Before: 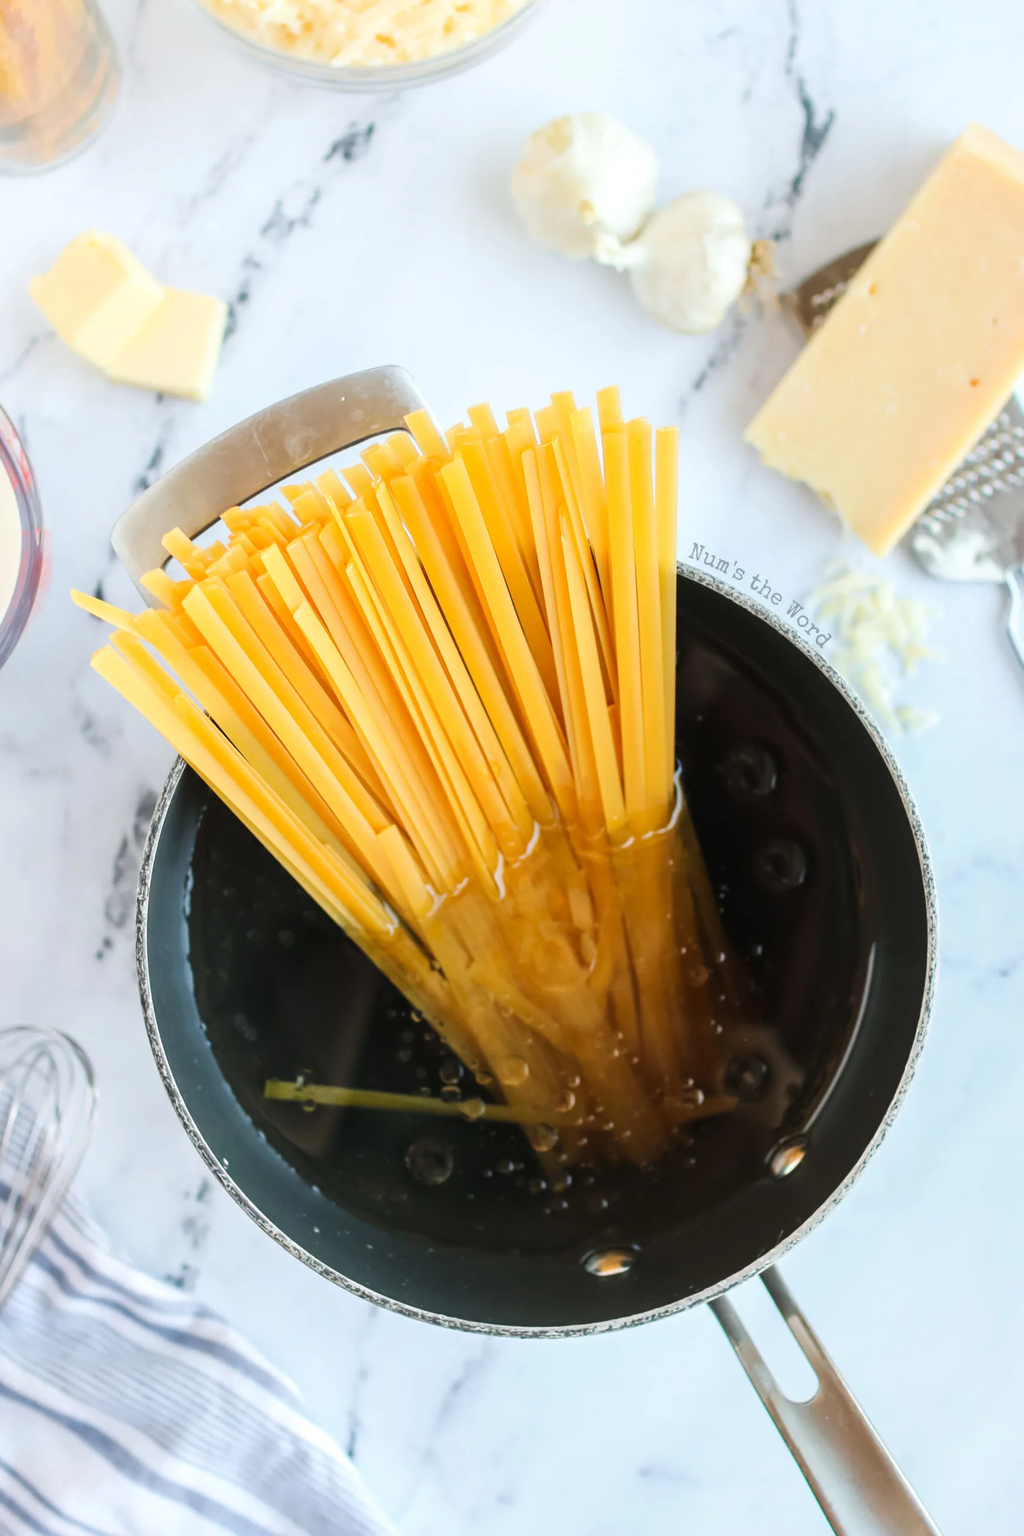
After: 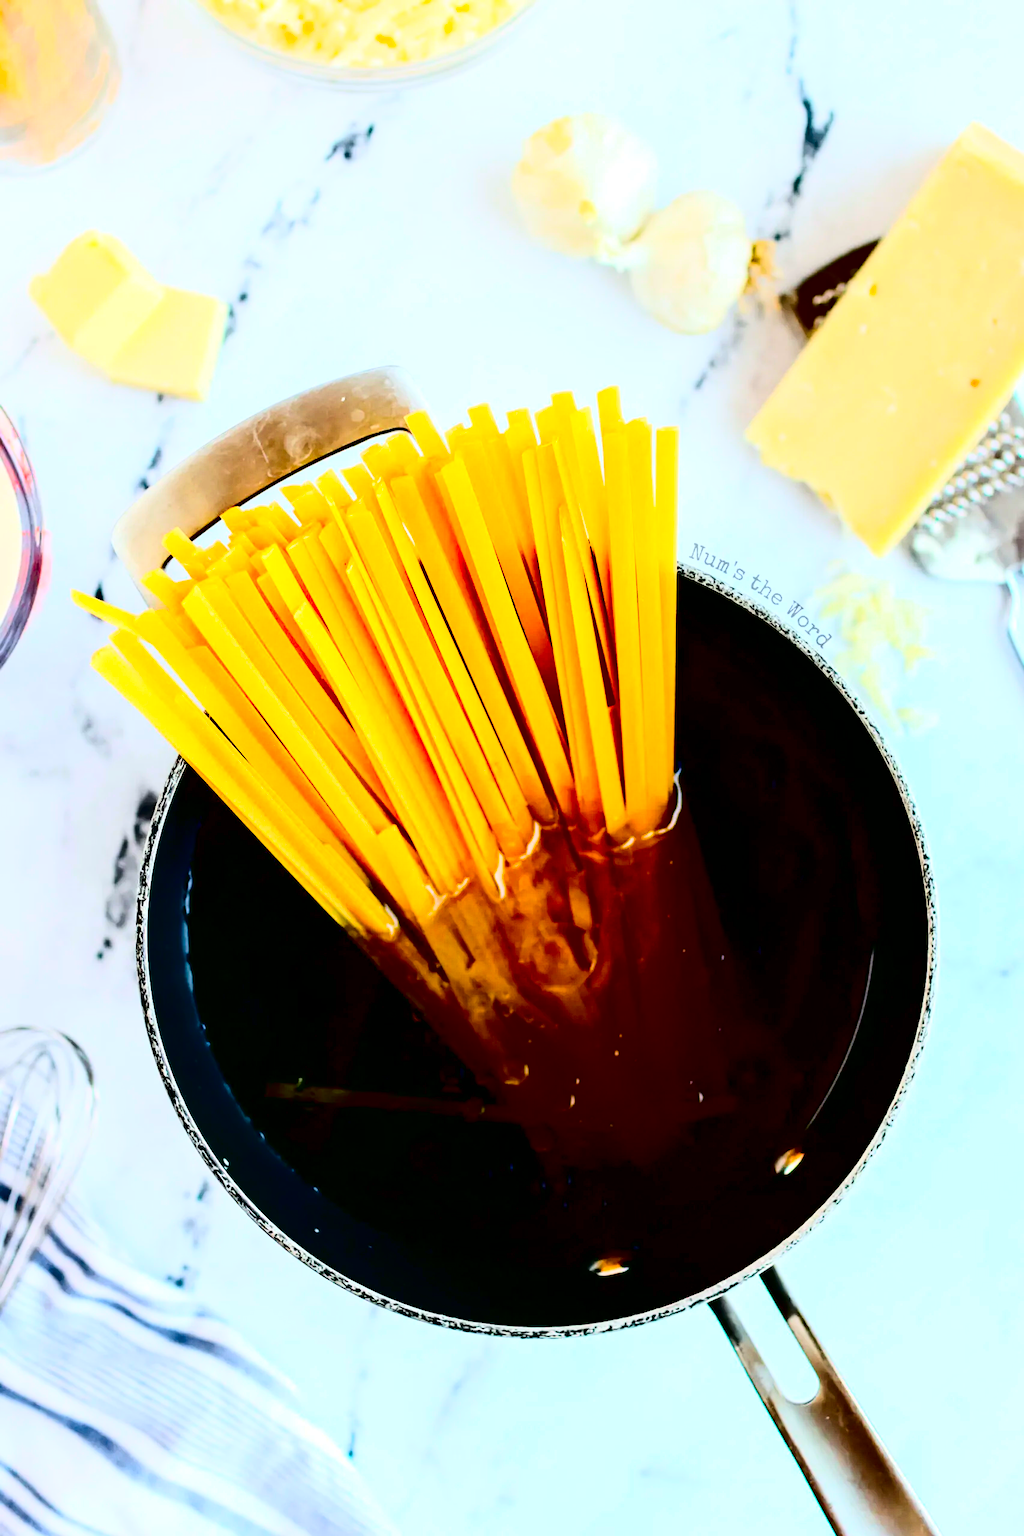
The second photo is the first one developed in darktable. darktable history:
contrast brightness saturation: contrast 0.756, brightness -1, saturation 0.997
